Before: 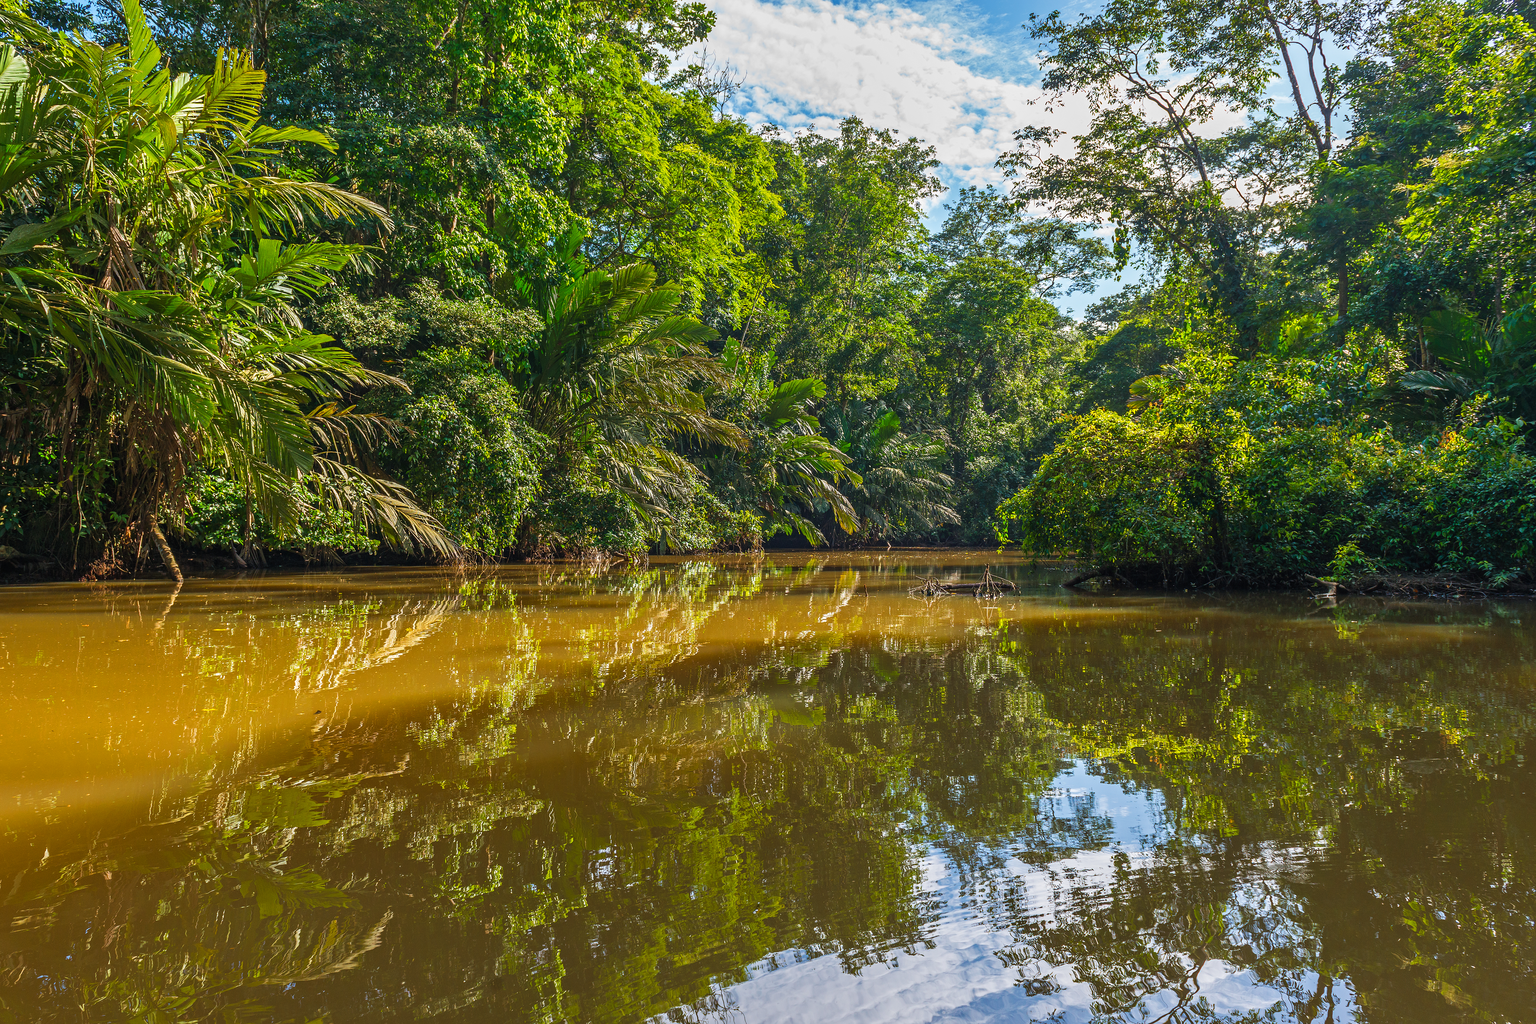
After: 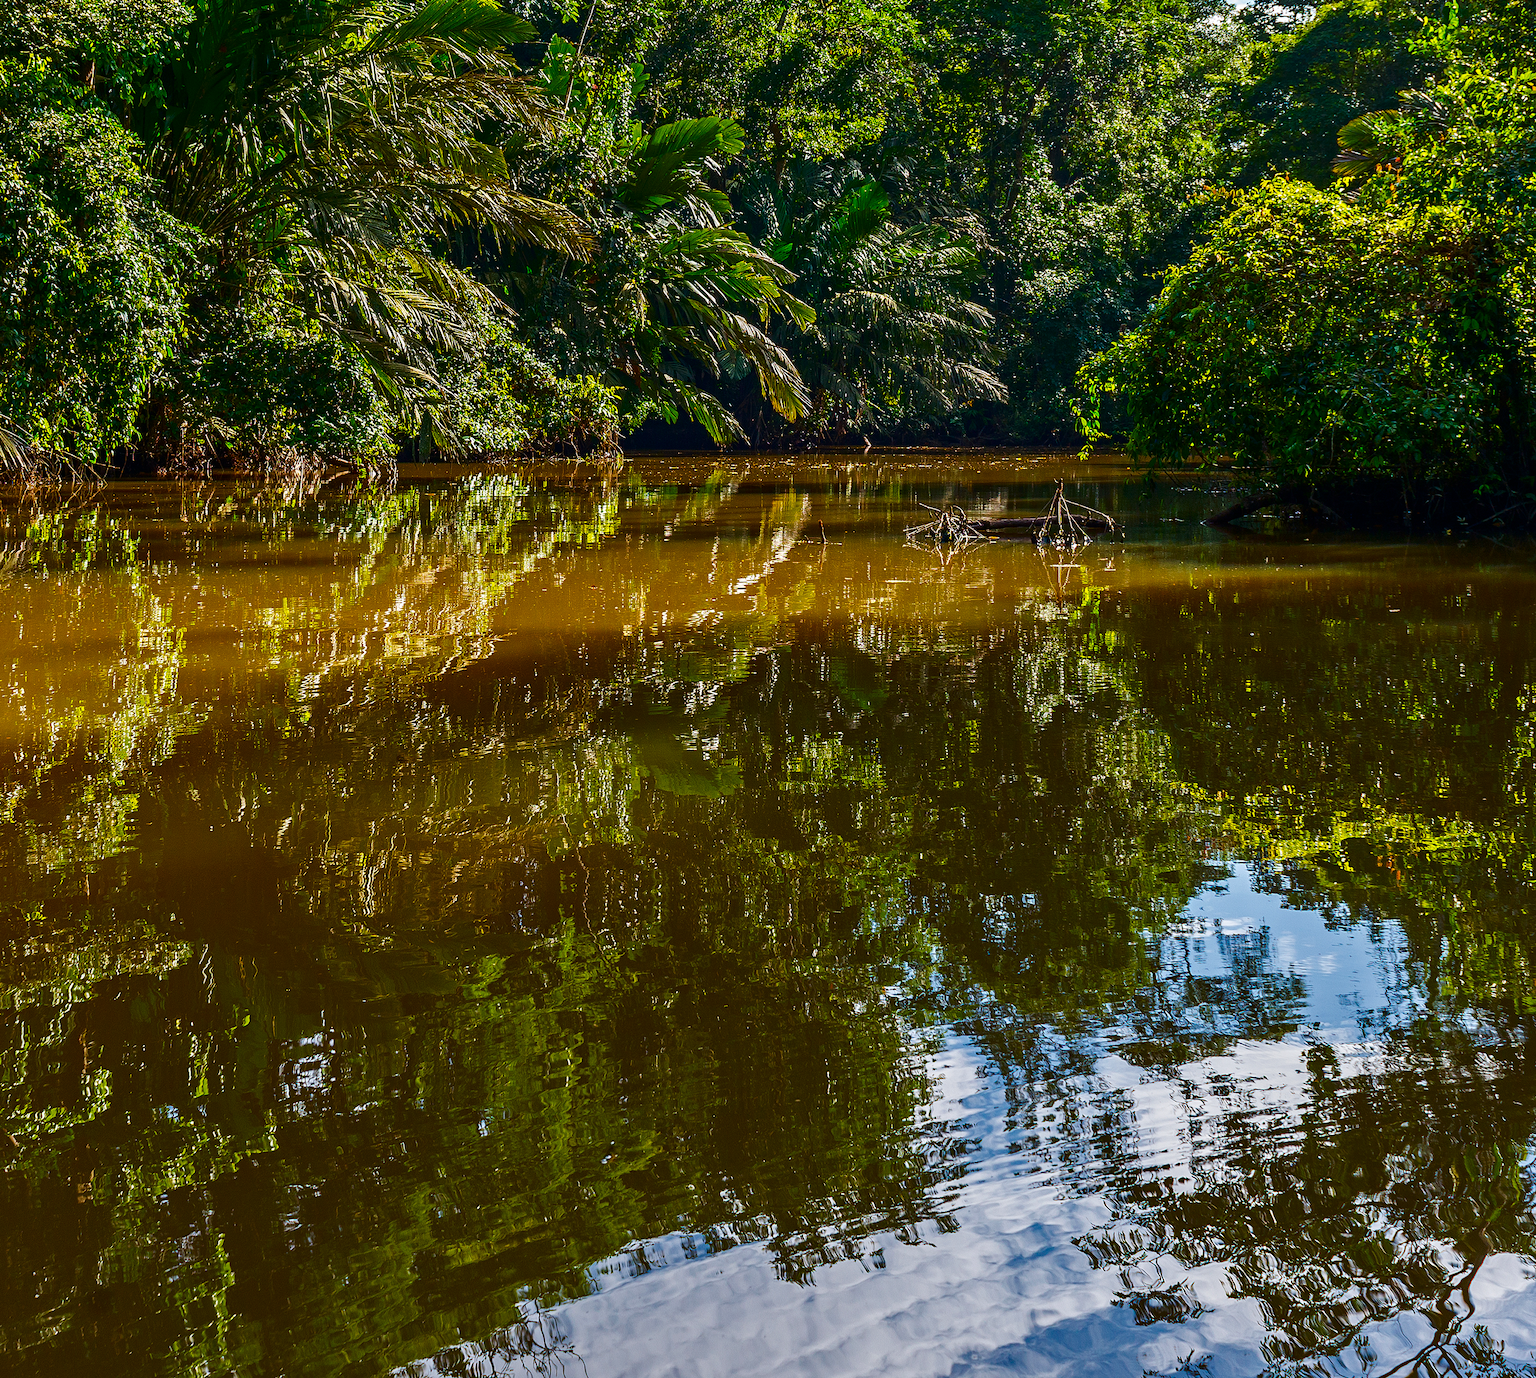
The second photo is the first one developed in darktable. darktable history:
crop and rotate: left 29.026%, top 31.144%, right 19.835%
contrast brightness saturation: contrast 0.099, brightness -0.257, saturation 0.139
